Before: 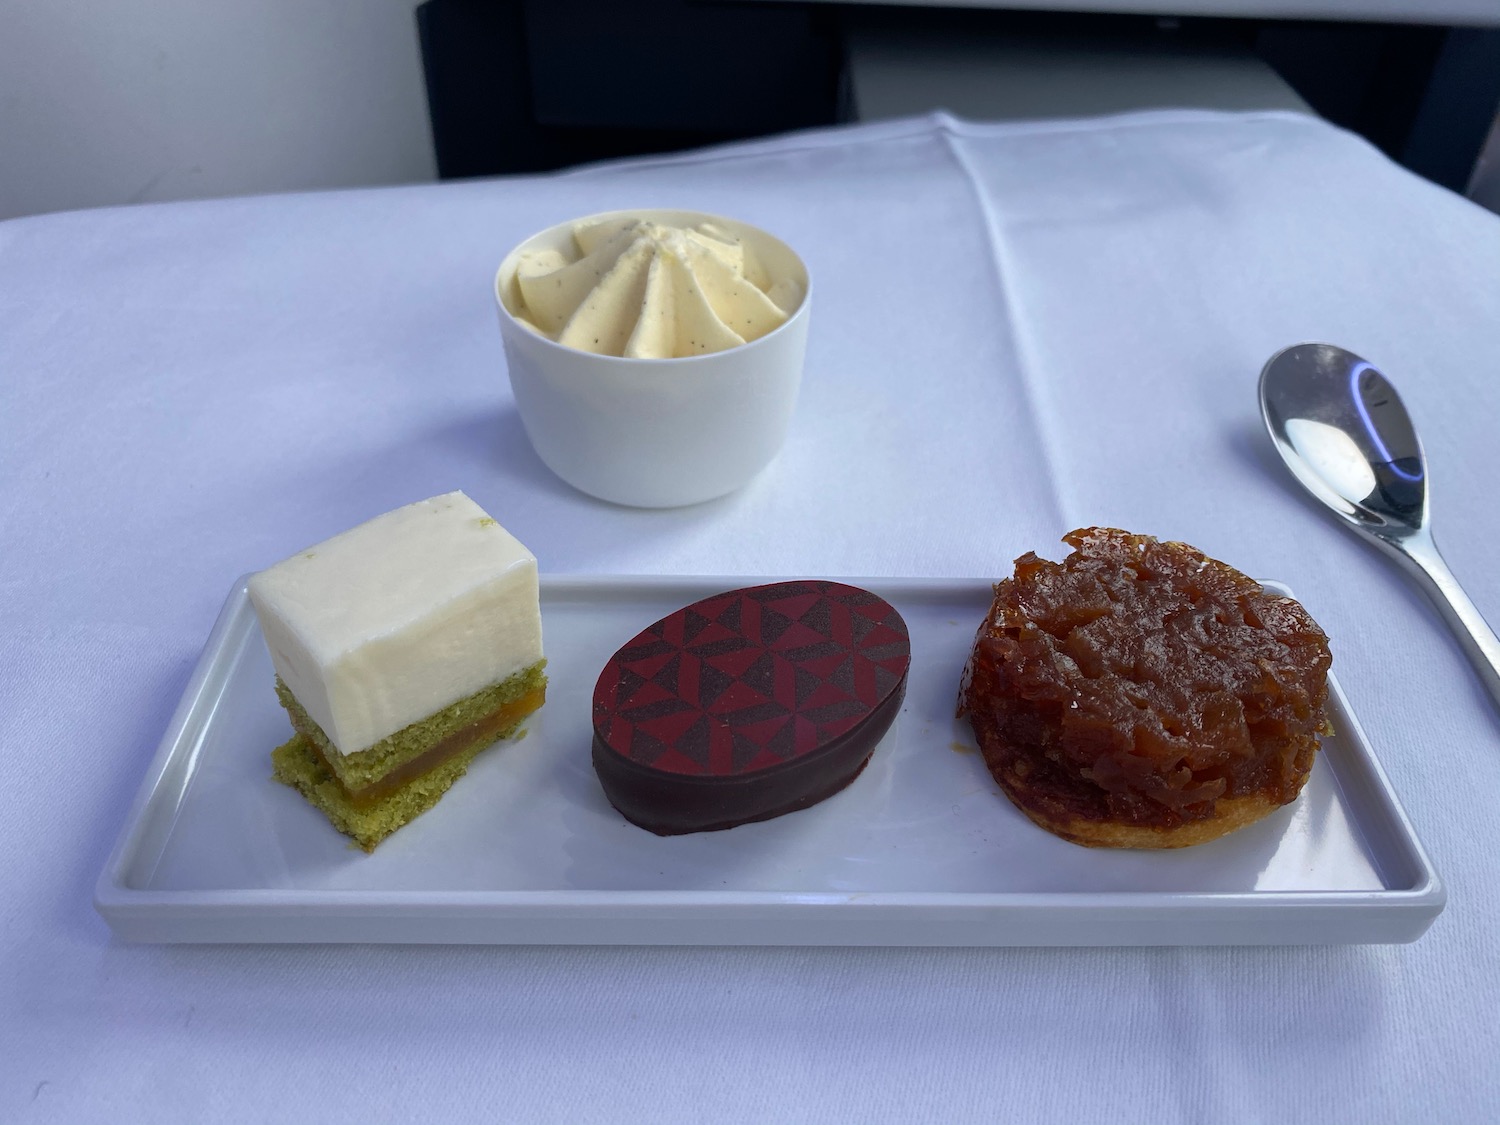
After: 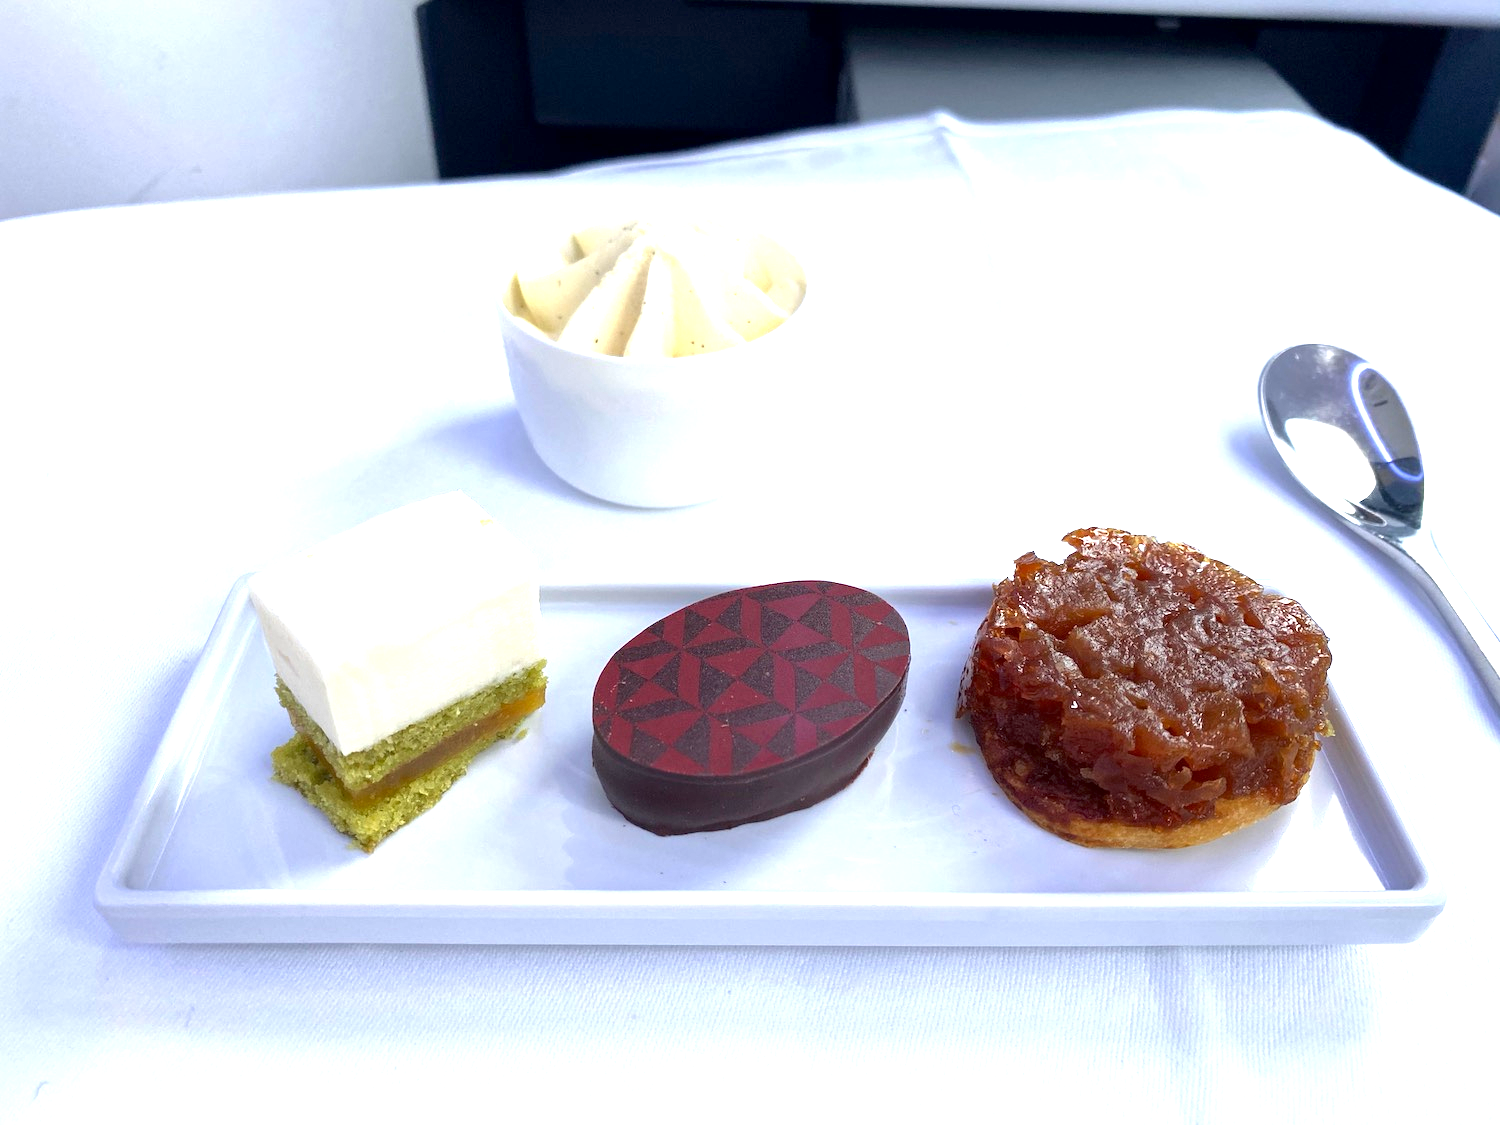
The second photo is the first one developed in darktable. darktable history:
exposure: black level correction 0.001, exposure 1.646 EV, compensate exposure bias true, compensate highlight preservation false
local contrast: mode bilateral grid, contrast 20, coarseness 50, detail 120%, midtone range 0.2
